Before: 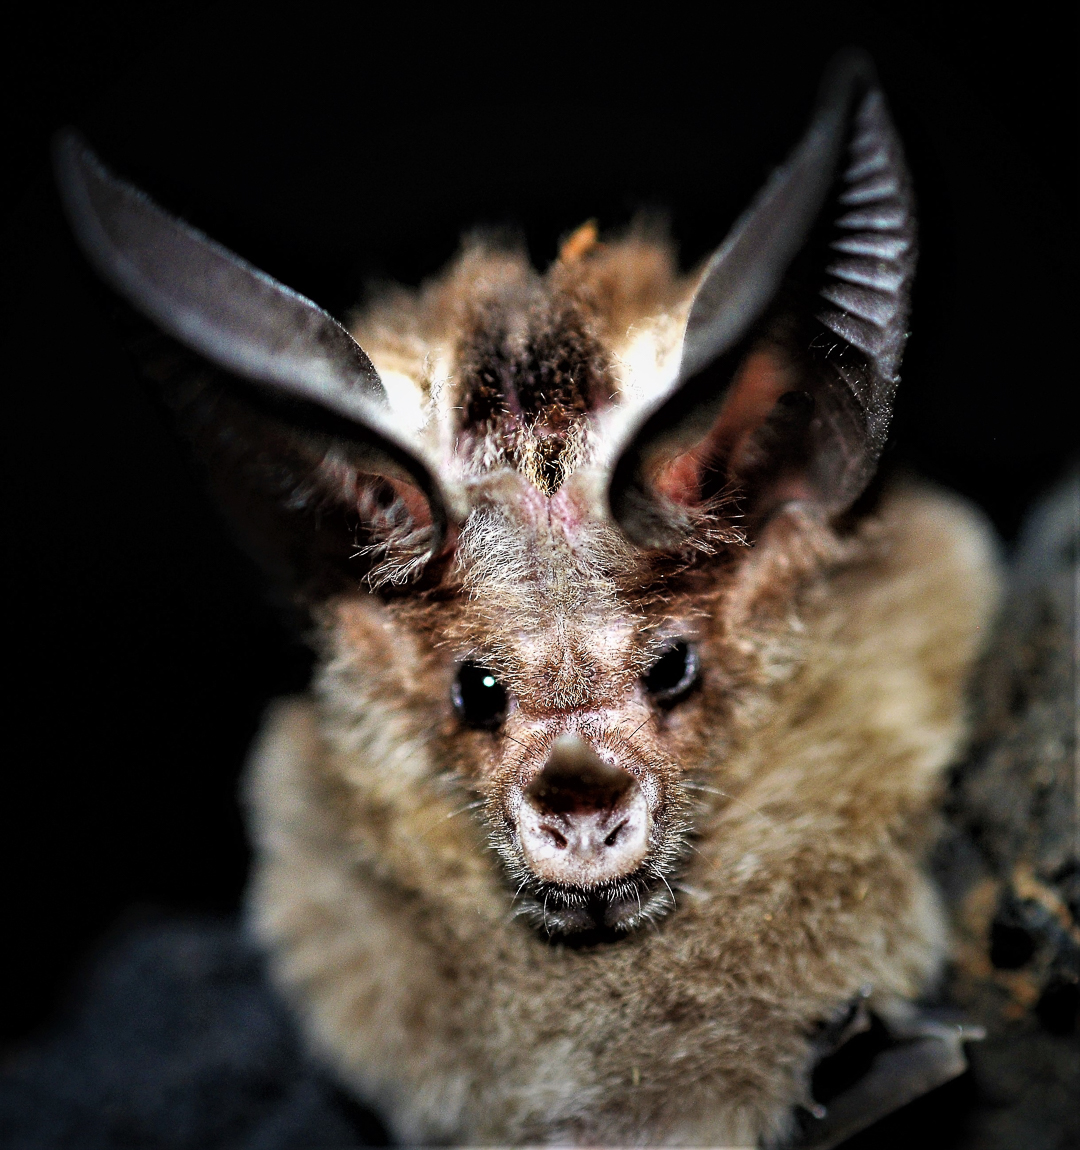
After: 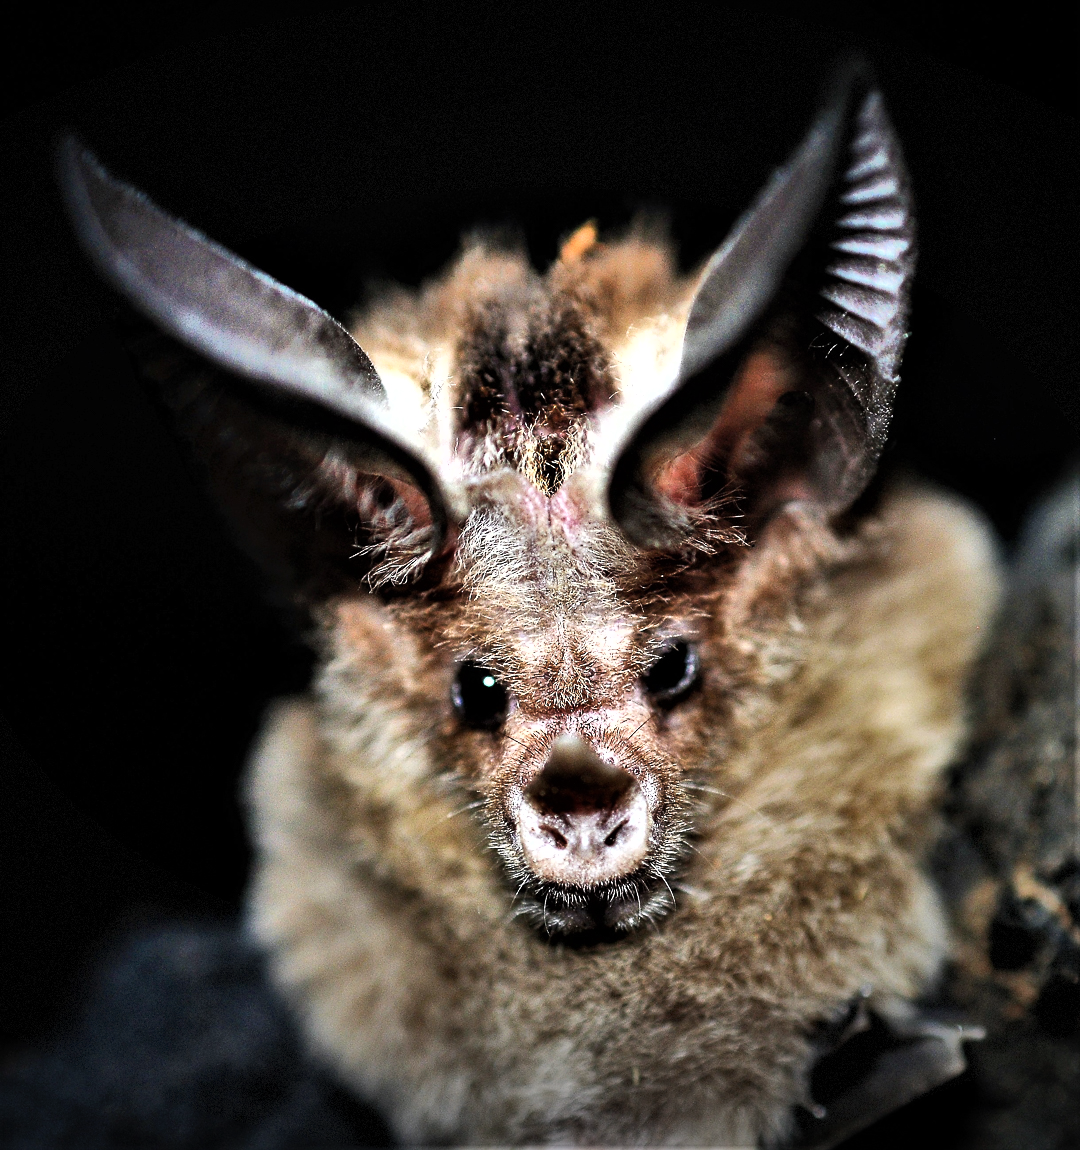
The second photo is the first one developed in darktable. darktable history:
color zones: curves: ch0 [(0.25, 0.5) (0.428, 0.473) (0.75, 0.5)]; ch1 [(0.243, 0.479) (0.398, 0.452) (0.75, 0.5)]
shadows and highlights: low approximation 0.01, soften with gaussian
vignetting: fall-off start 100%, brightness -0.406, saturation -0.3, width/height ratio 1.324, dithering 8-bit output, unbound false
tone equalizer: -8 EV -0.417 EV, -7 EV -0.389 EV, -6 EV -0.333 EV, -5 EV -0.222 EV, -3 EV 0.222 EV, -2 EV 0.333 EV, -1 EV 0.389 EV, +0 EV 0.417 EV, edges refinement/feathering 500, mask exposure compensation -1.57 EV, preserve details no
